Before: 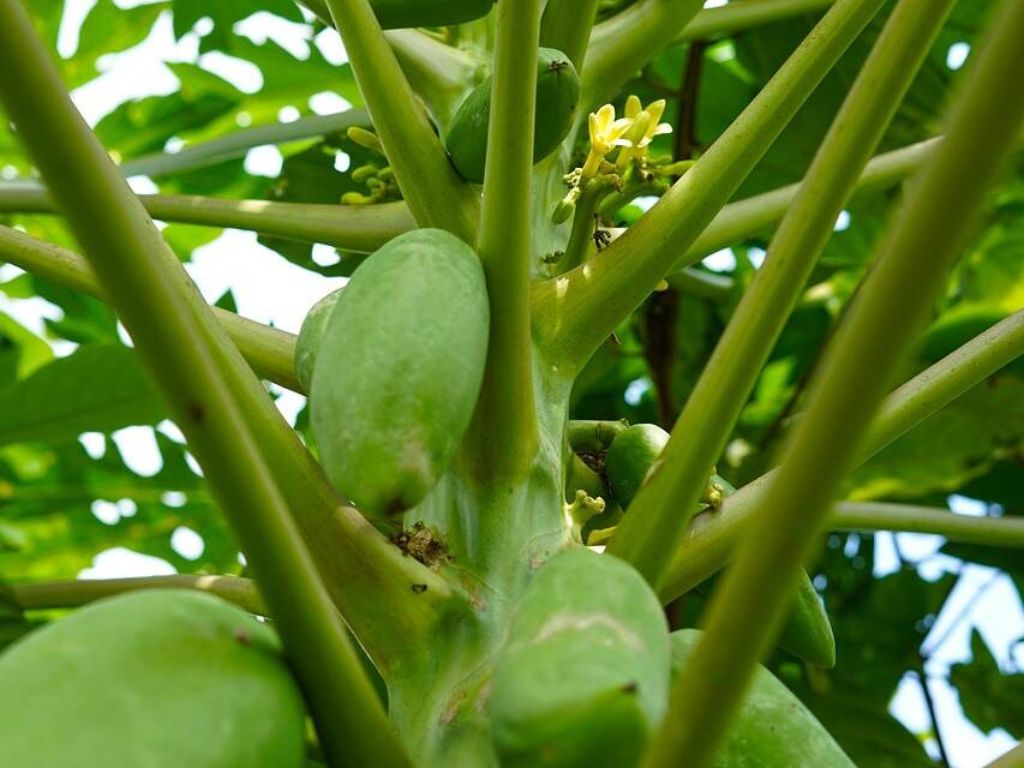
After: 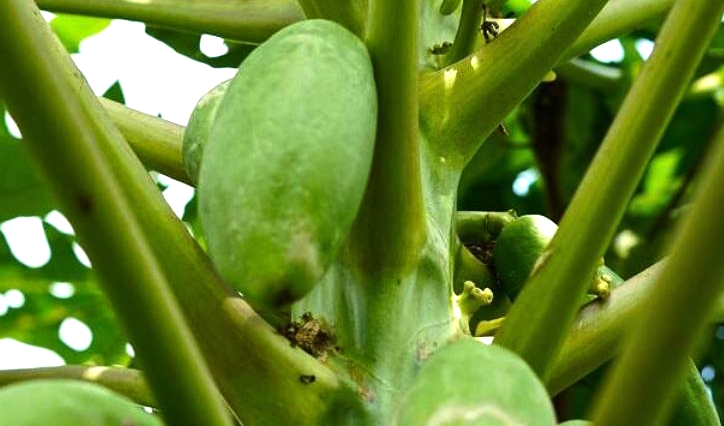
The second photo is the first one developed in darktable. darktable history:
crop: left 11.029%, top 27.221%, right 18.265%, bottom 17.246%
shadows and highlights: shadows 29.35, highlights -29.1, low approximation 0.01, soften with gaussian
tone equalizer: -8 EV -0.725 EV, -7 EV -0.73 EV, -6 EV -0.572 EV, -5 EV -0.411 EV, -3 EV 0.372 EV, -2 EV 0.6 EV, -1 EV 0.7 EV, +0 EV 0.738 EV, edges refinement/feathering 500, mask exposure compensation -1.57 EV, preserve details no
